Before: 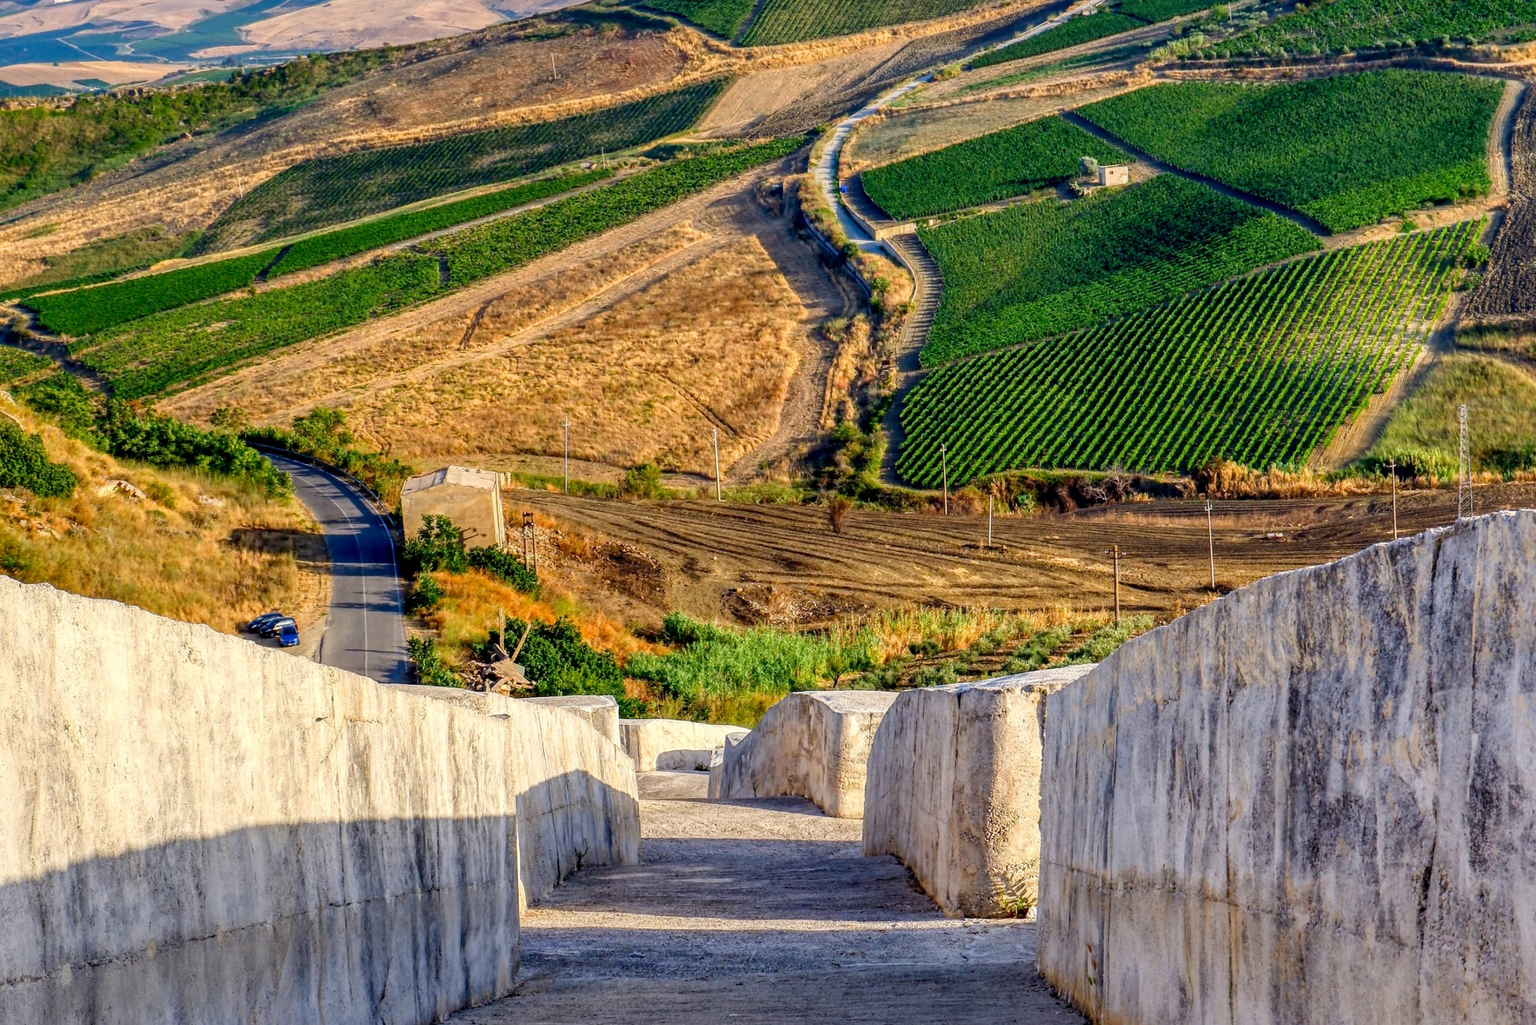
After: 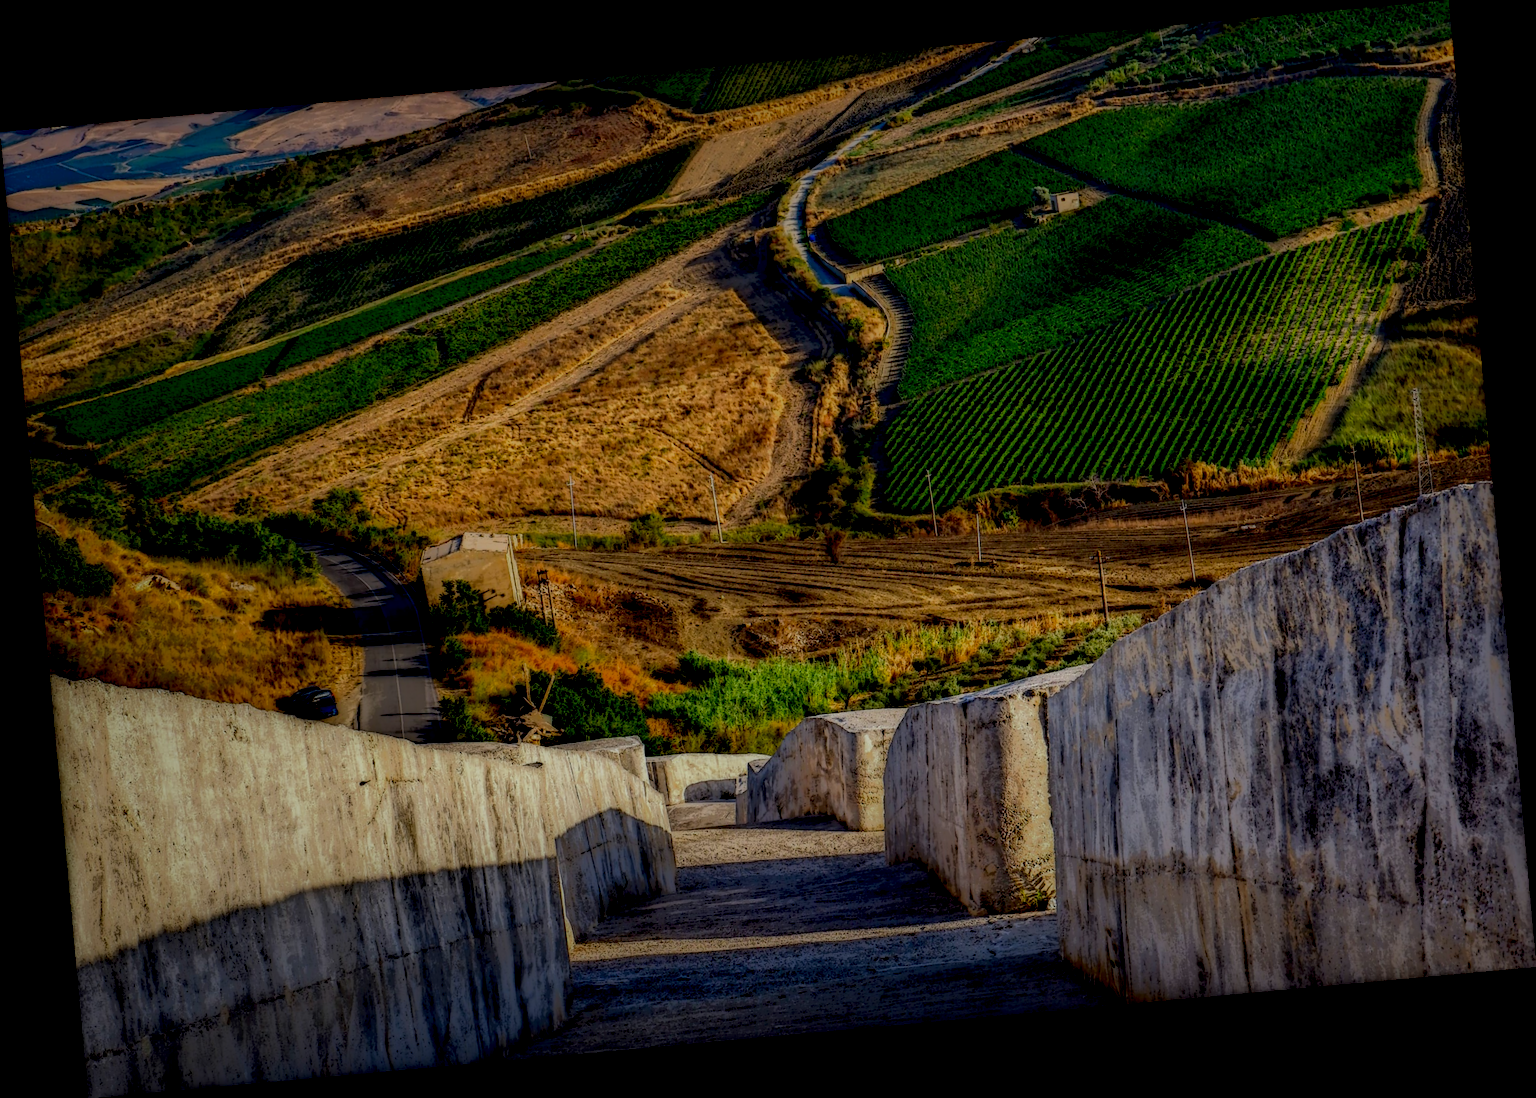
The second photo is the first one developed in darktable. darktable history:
color contrast: green-magenta contrast 0.96
rotate and perspective: rotation -5.2°, automatic cropping off
local contrast: highlights 0%, shadows 198%, detail 164%, midtone range 0.001
